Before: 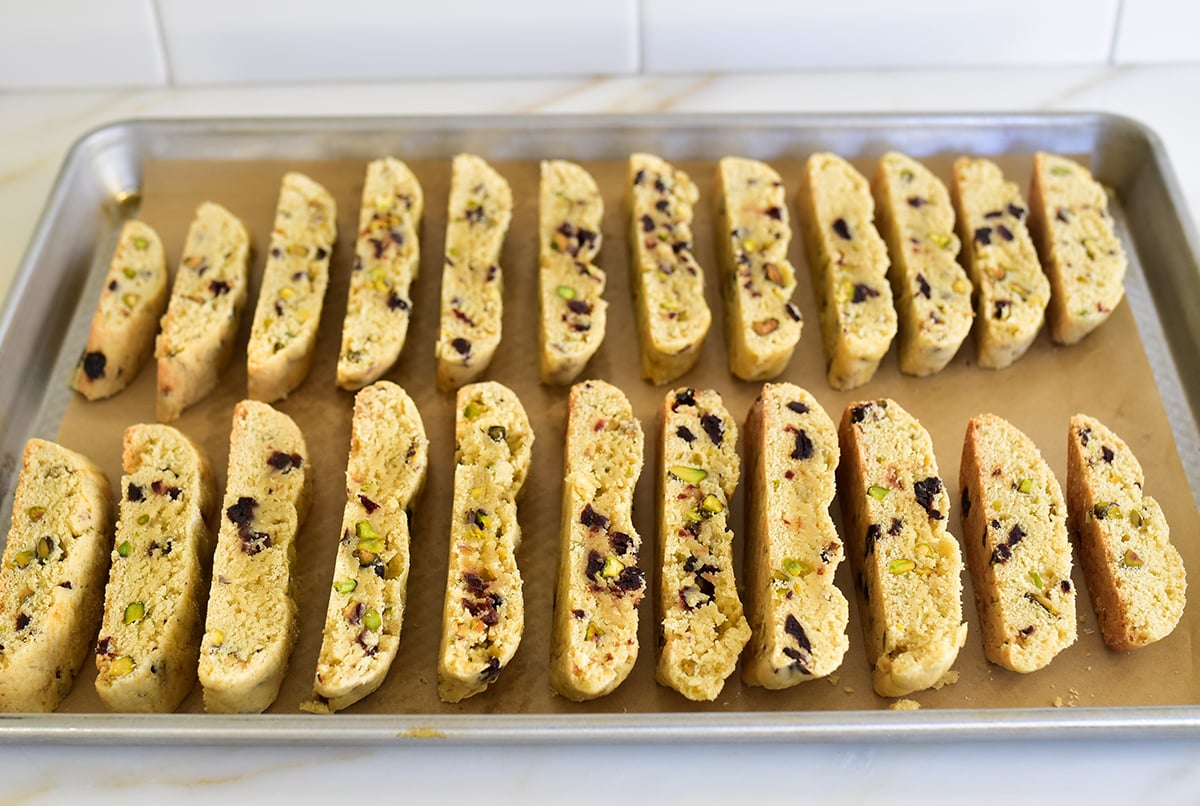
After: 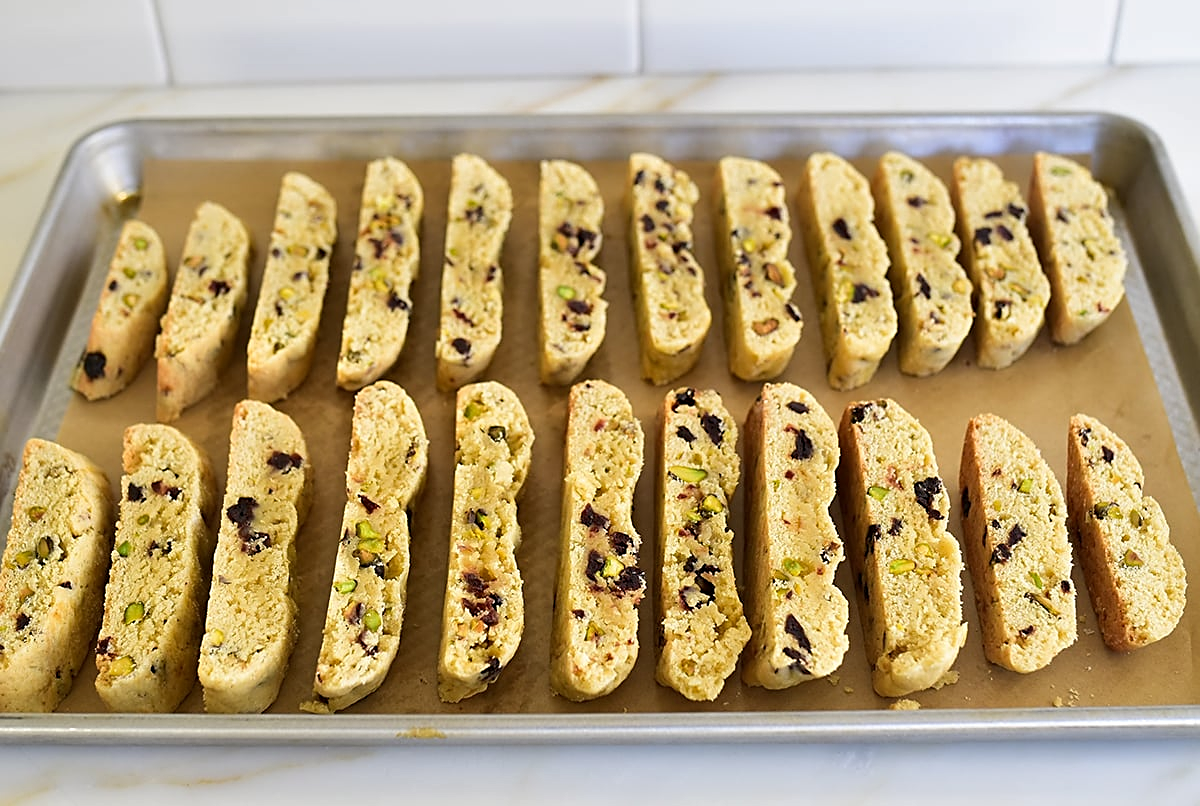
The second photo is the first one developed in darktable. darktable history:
color balance: contrast fulcrum 17.78%
shadows and highlights: shadows 37.27, highlights -28.18, soften with gaussian
sharpen: on, module defaults
